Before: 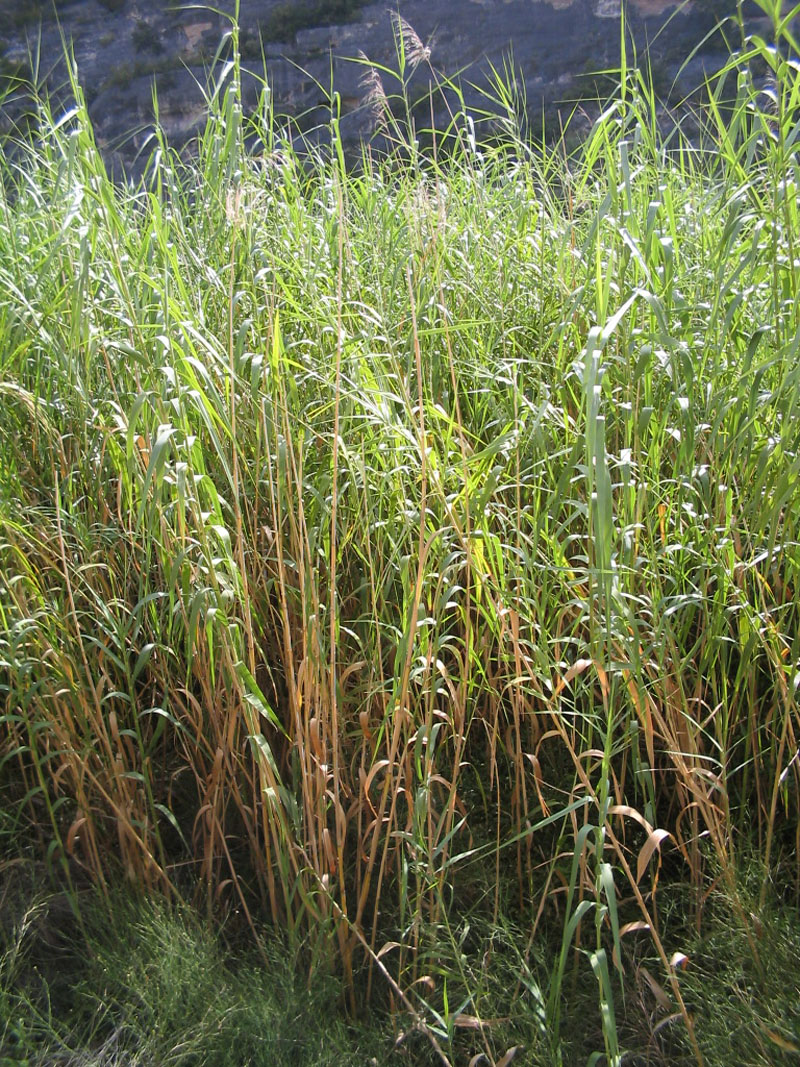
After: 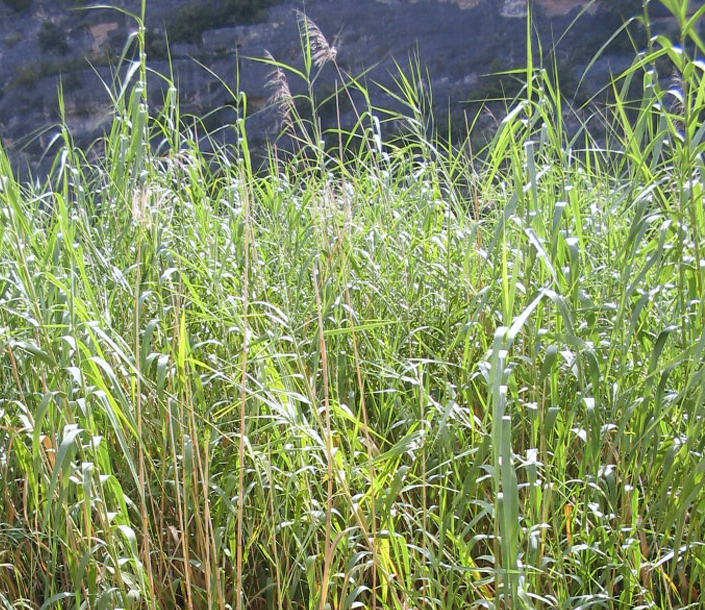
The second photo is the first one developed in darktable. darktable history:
crop and rotate: left 11.812%, bottom 42.776%
white balance: red 0.983, blue 1.036
